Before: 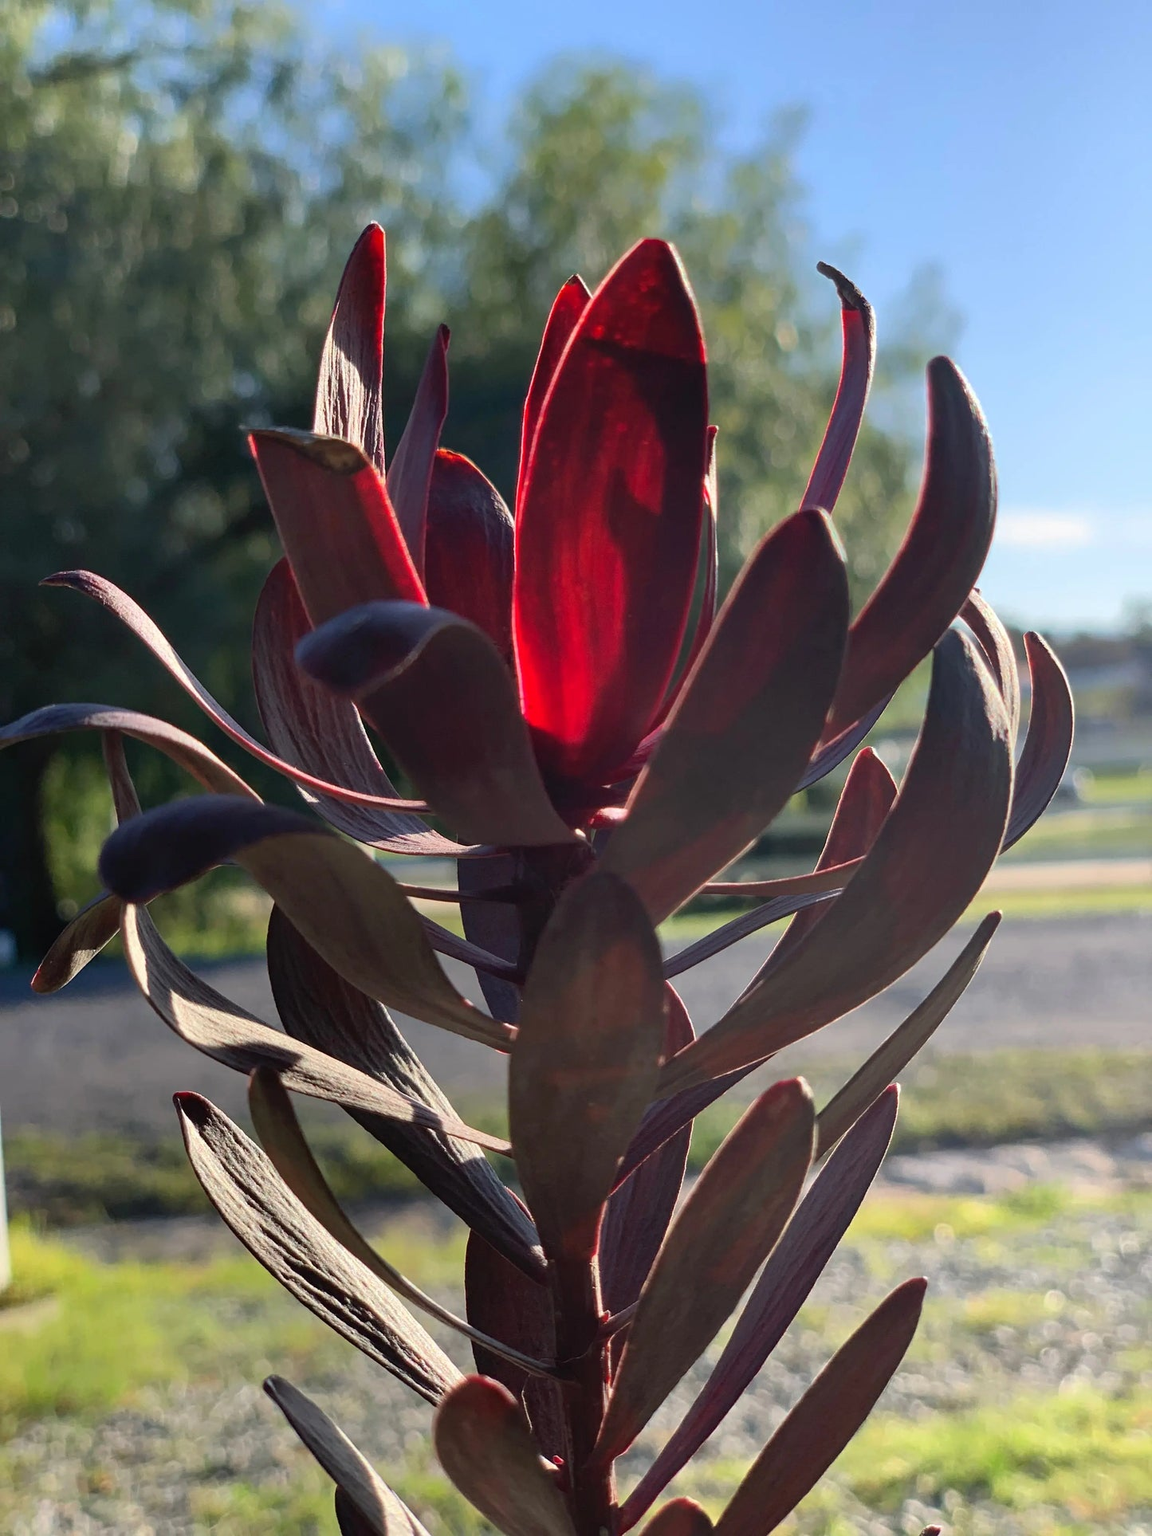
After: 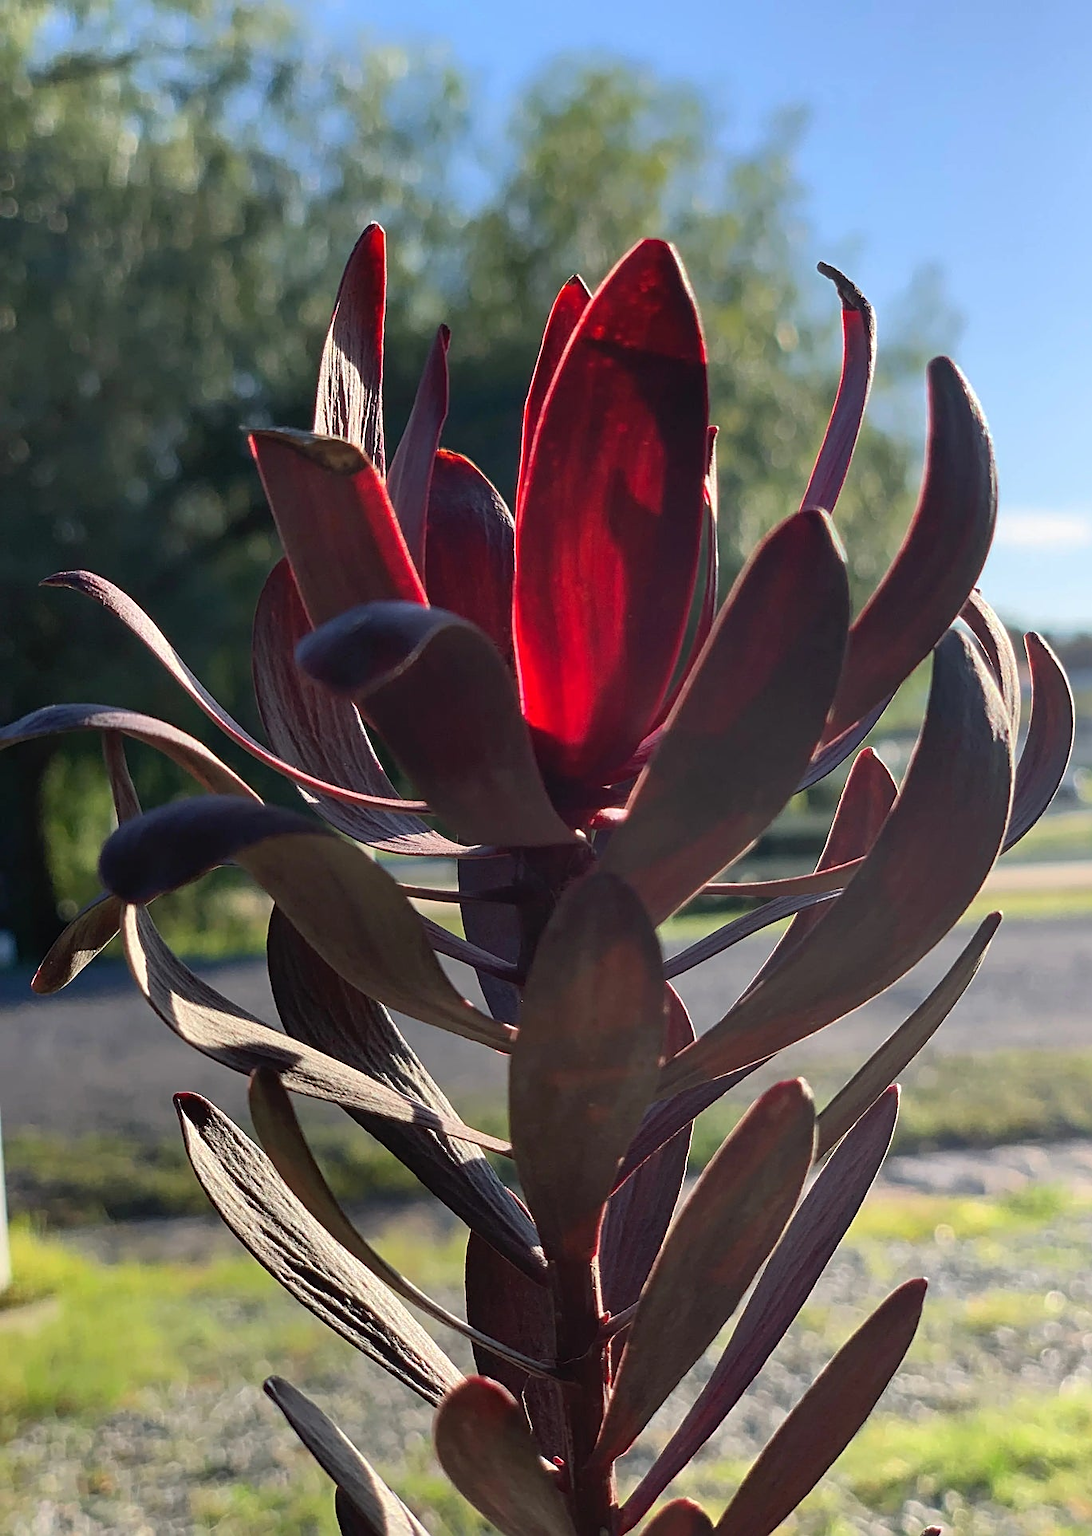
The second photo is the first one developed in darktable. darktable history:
crop and rotate: right 5.167%
sharpen: on, module defaults
